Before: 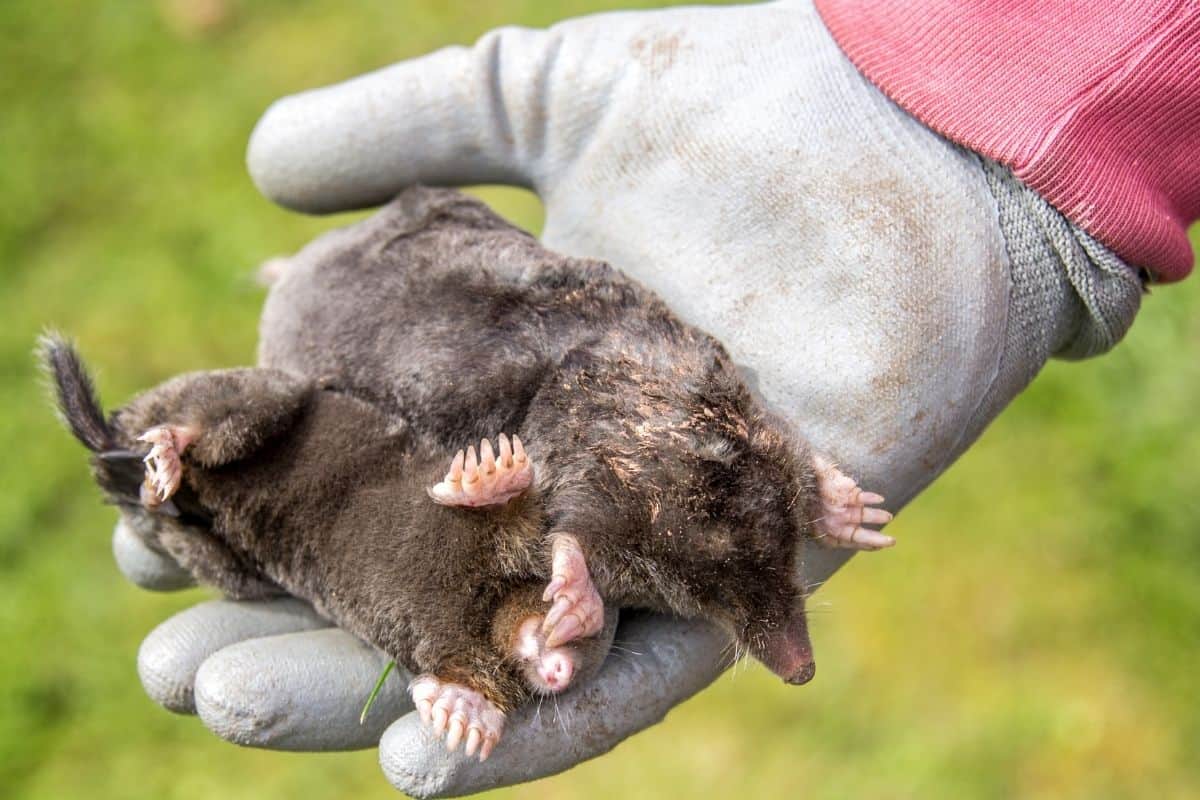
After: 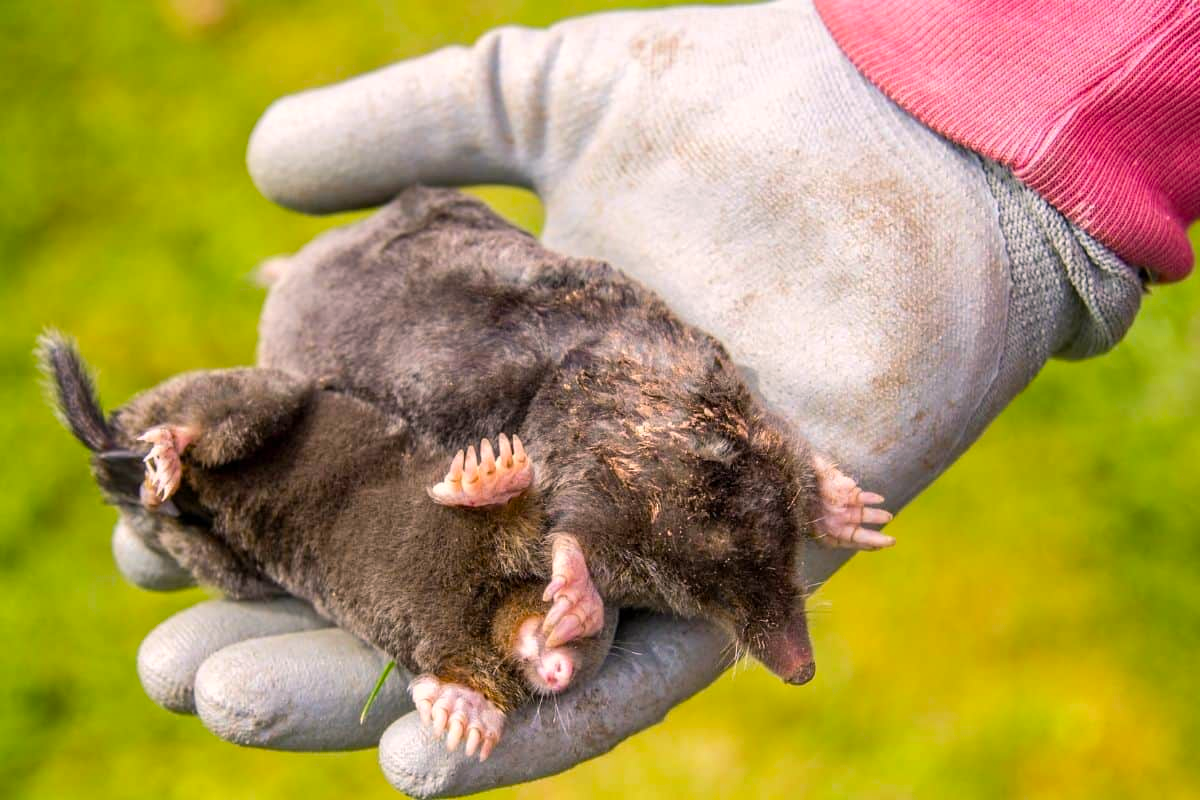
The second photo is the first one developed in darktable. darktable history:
color balance rgb: highlights gain › chroma 2.028%, highlights gain › hue 44.63°, linear chroma grading › global chroma 40.07%, perceptual saturation grading › global saturation -0.034%
